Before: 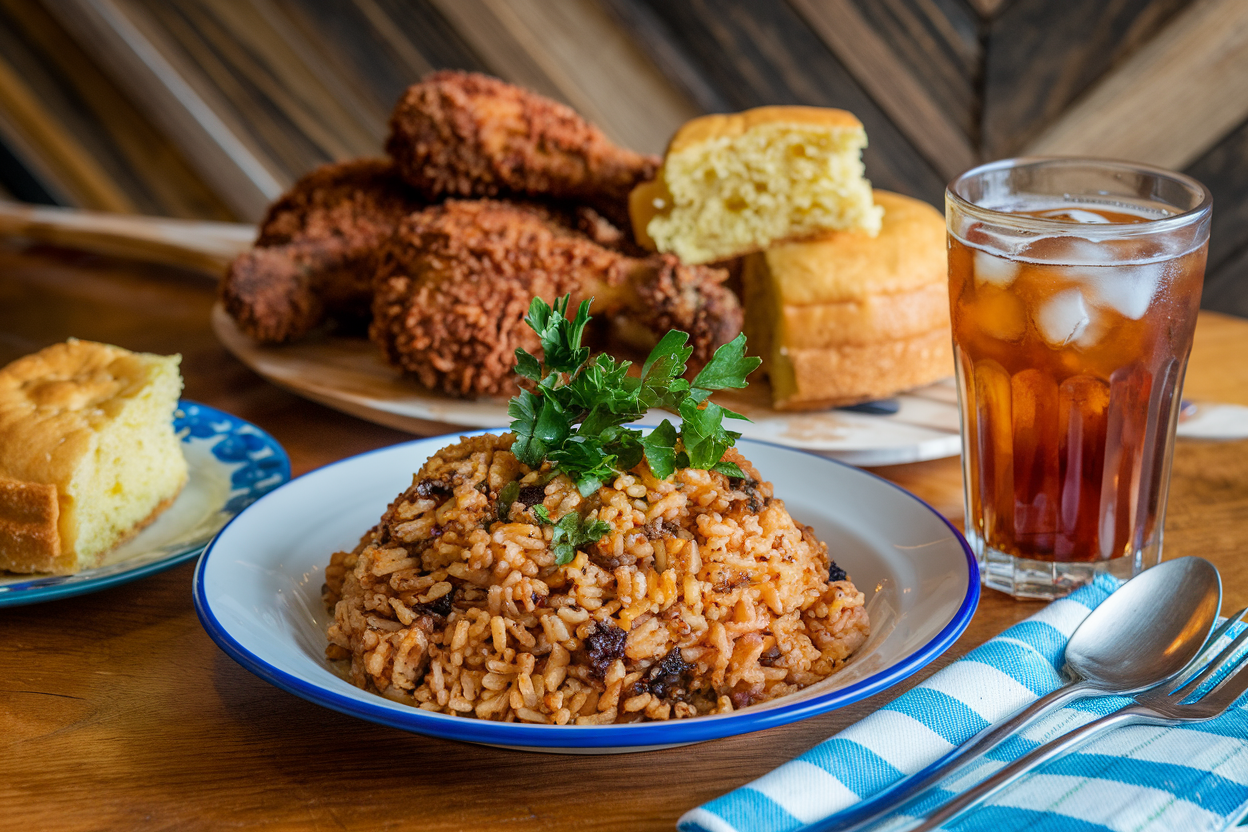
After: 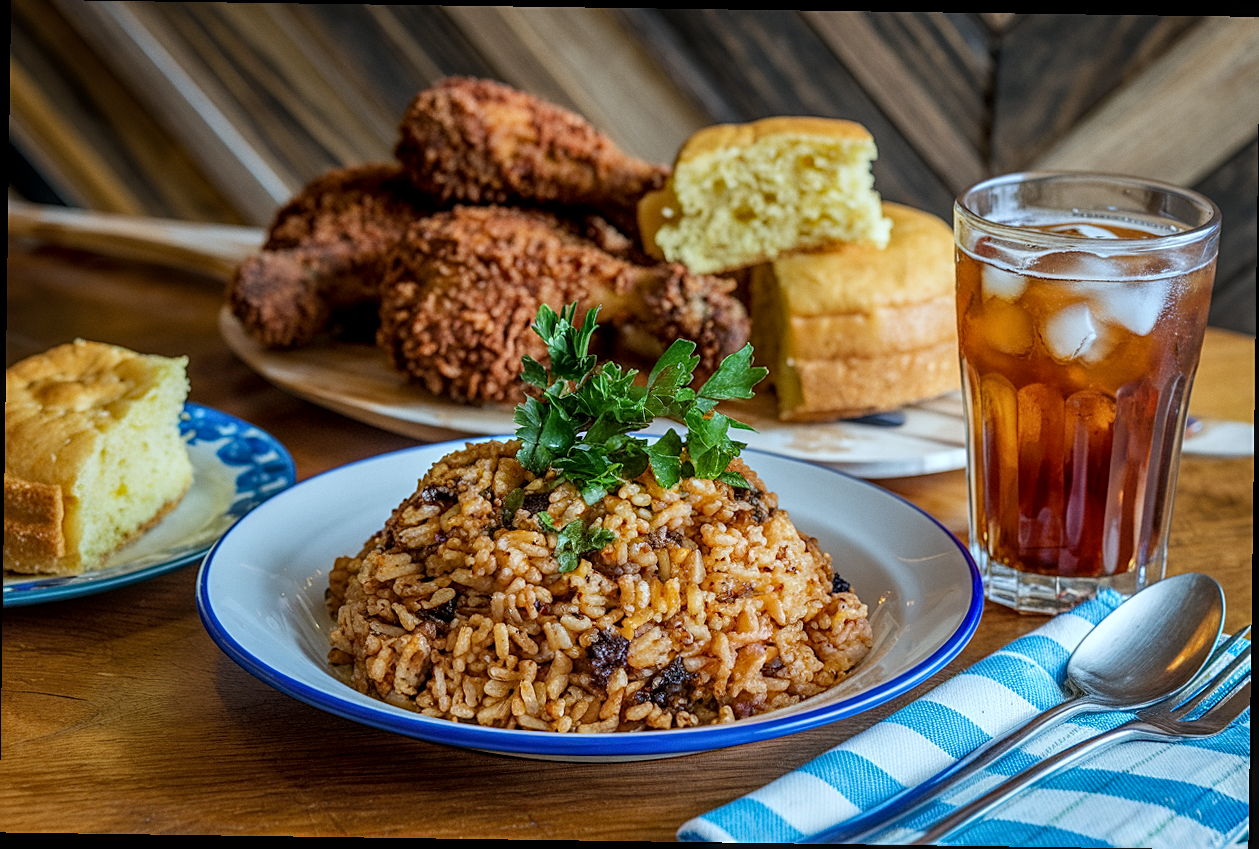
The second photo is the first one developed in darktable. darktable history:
grain: coarseness 0.09 ISO, strength 10%
rotate and perspective: rotation 0.8°, automatic cropping off
local contrast: on, module defaults
sharpen: on, module defaults
white balance: red 0.925, blue 1.046
